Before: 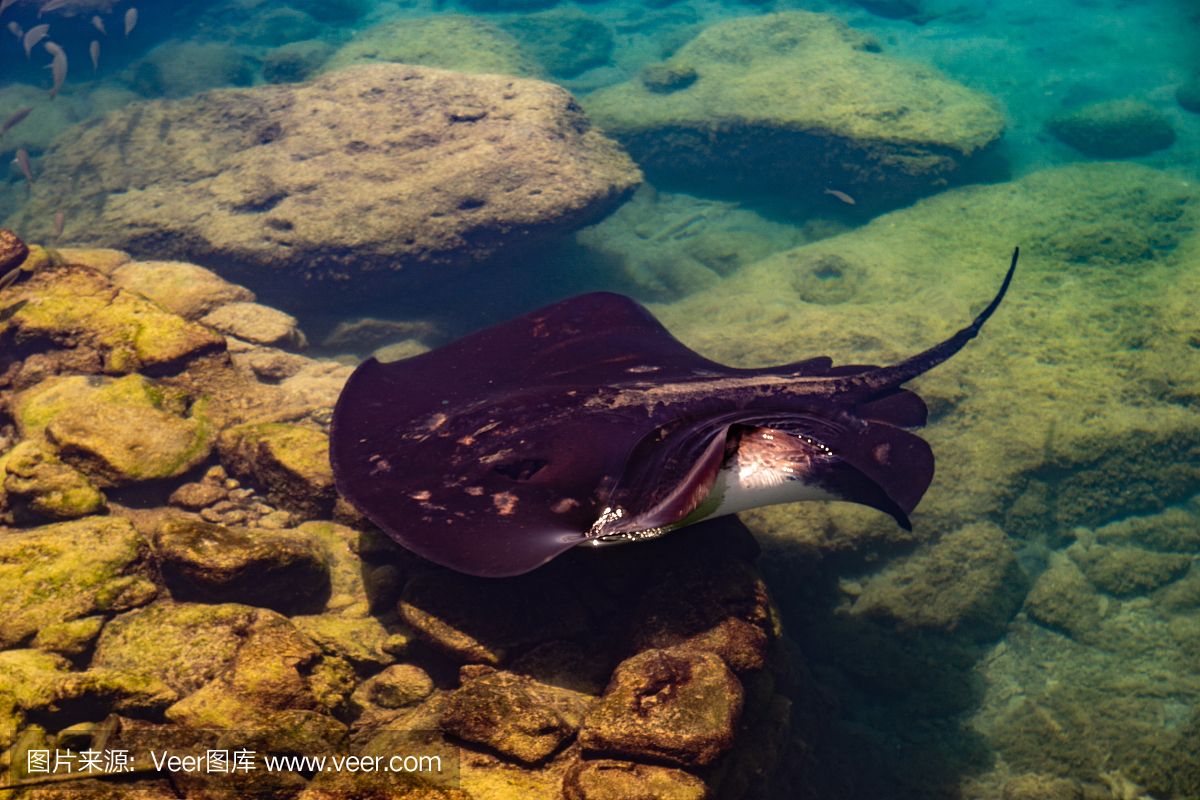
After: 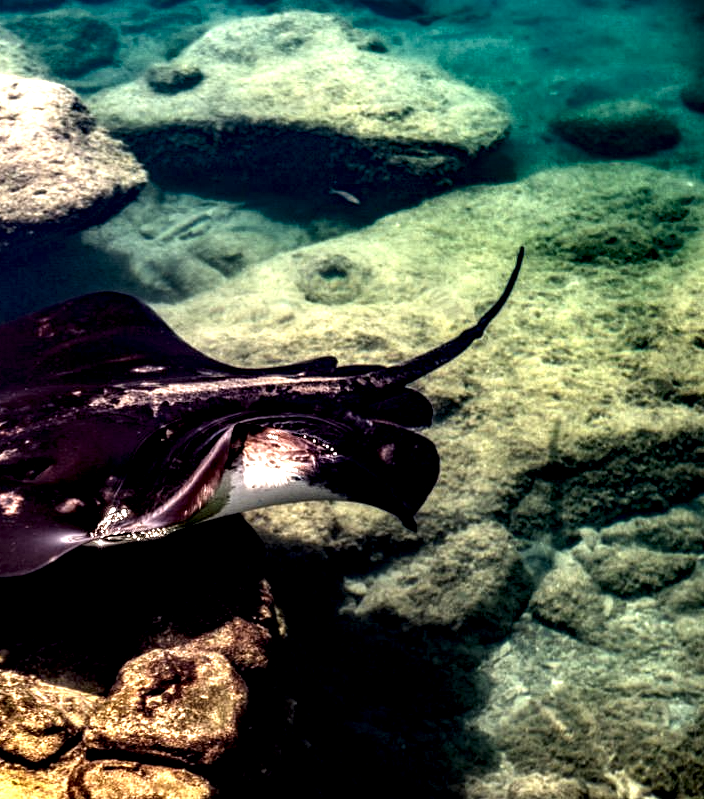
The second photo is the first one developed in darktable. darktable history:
local contrast: highlights 117%, shadows 42%, detail 291%
color zones: curves: ch0 [(0, 0.497) (0.143, 0.5) (0.286, 0.5) (0.429, 0.483) (0.571, 0.116) (0.714, -0.006) (0.857, 0.28) (1, 0.497)]
crop: left 41.332%
exposure: compensate exposure bias true, compensate highlight preservation false
